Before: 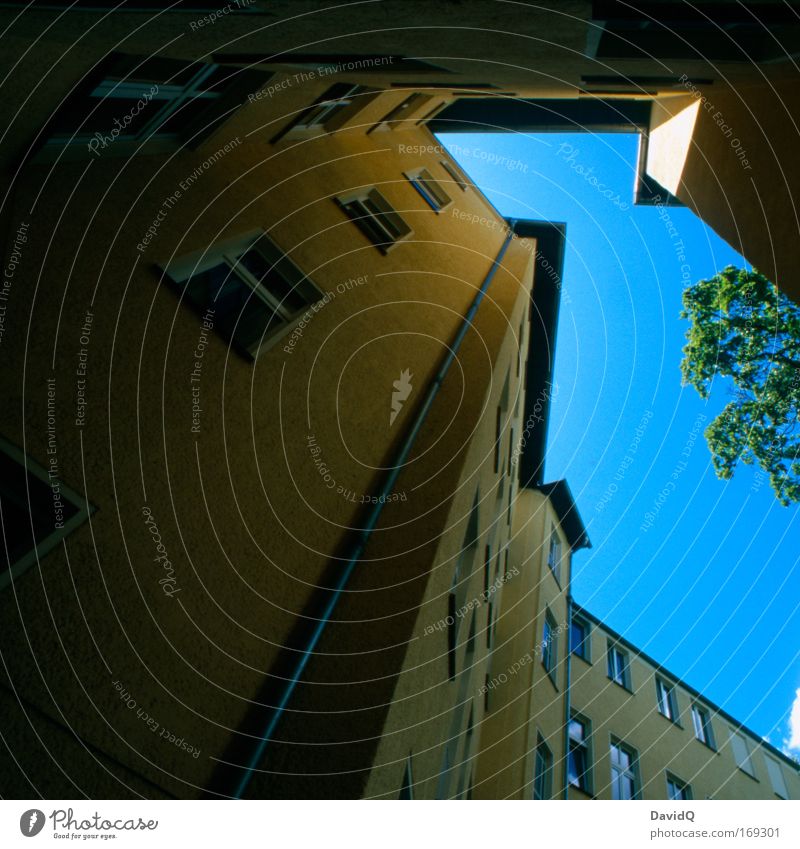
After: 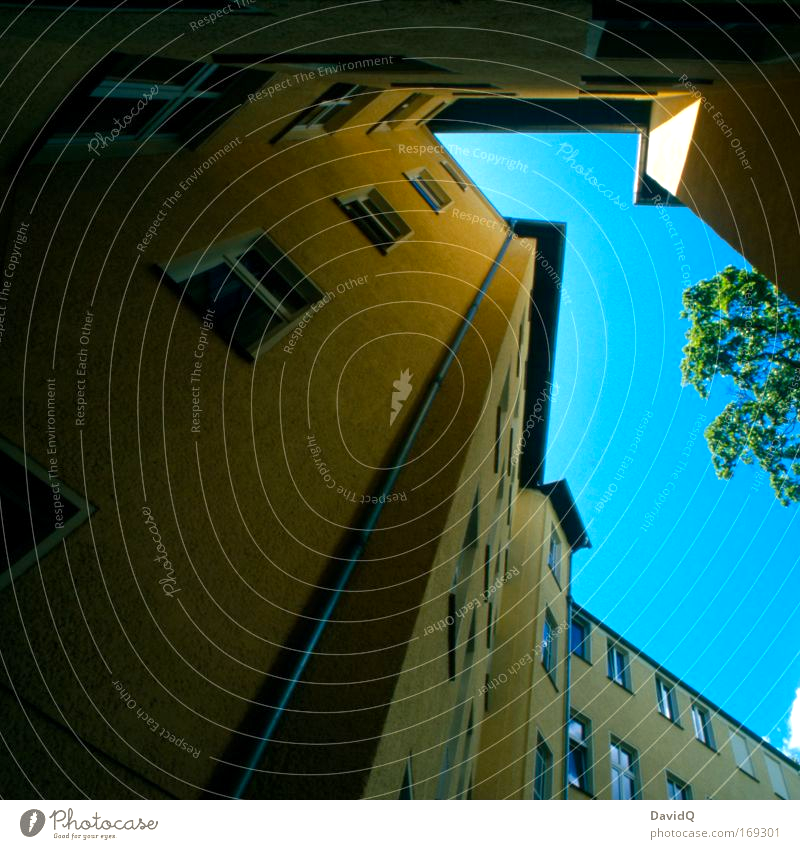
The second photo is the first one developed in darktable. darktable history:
exposure: black level correction 0.001, exposure 0.498 EV, compensate highlight preservation false
color balance rgb: highlights gain › chroma 3.053%, highlights gain › hue 76.36°, perceptual saturation grading › global saturation 9.86%
